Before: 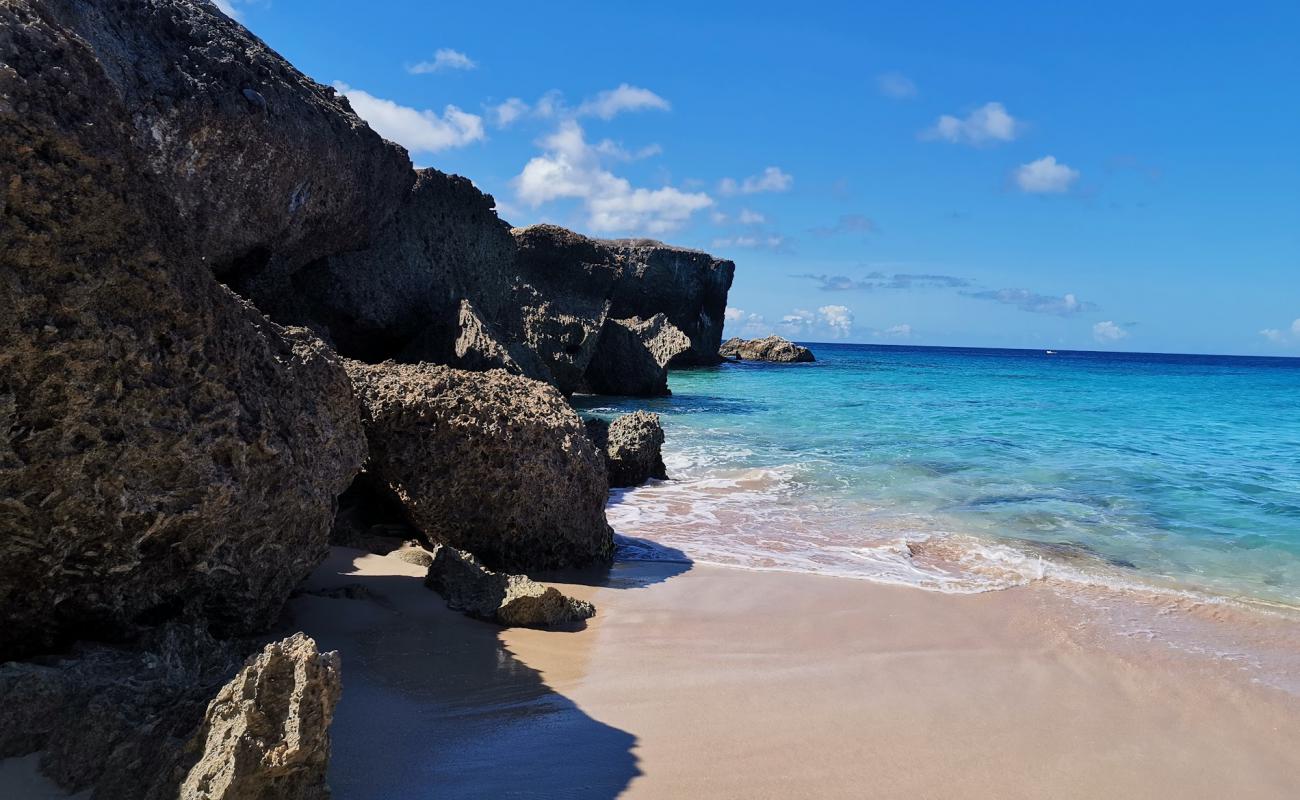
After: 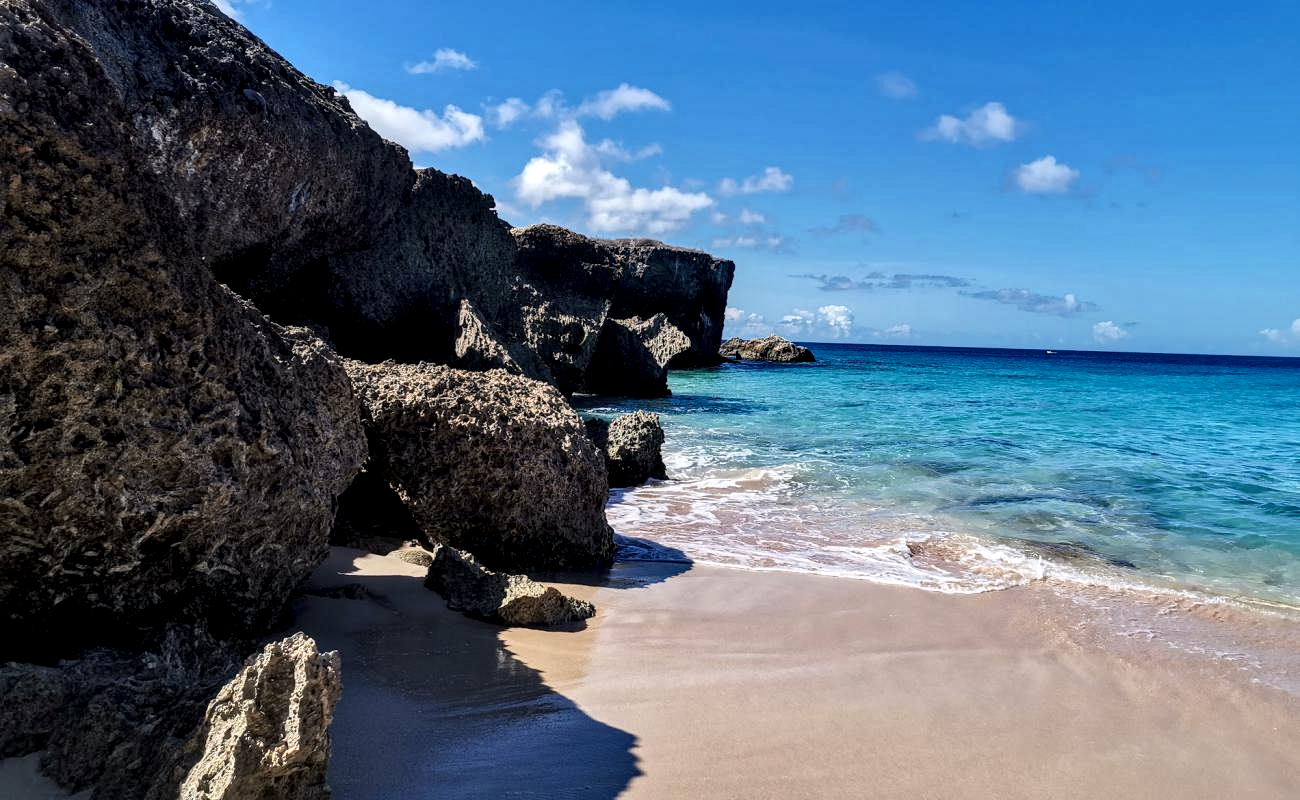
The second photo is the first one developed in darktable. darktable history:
local contrast: highlights 63%, shadows 53%, detail 169%, midtone range 0.509
